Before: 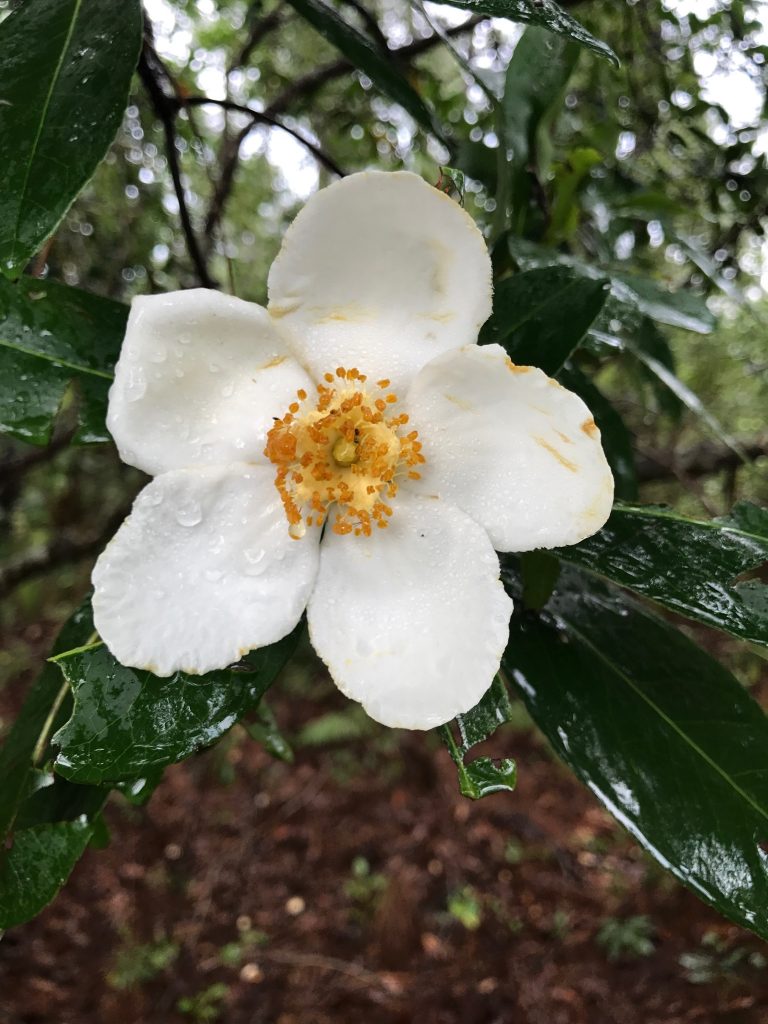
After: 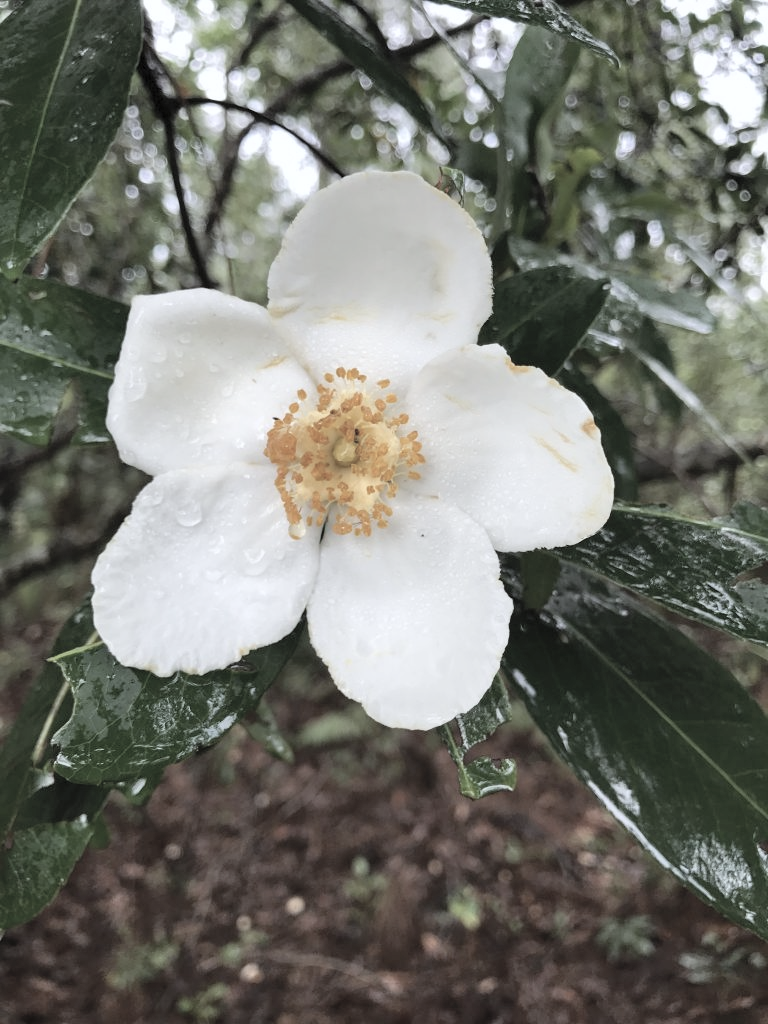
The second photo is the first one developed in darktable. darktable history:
contrast brightness saturation: brightness 0.18, saturation -0.5
white balance: red 0.974, blue 1.044
